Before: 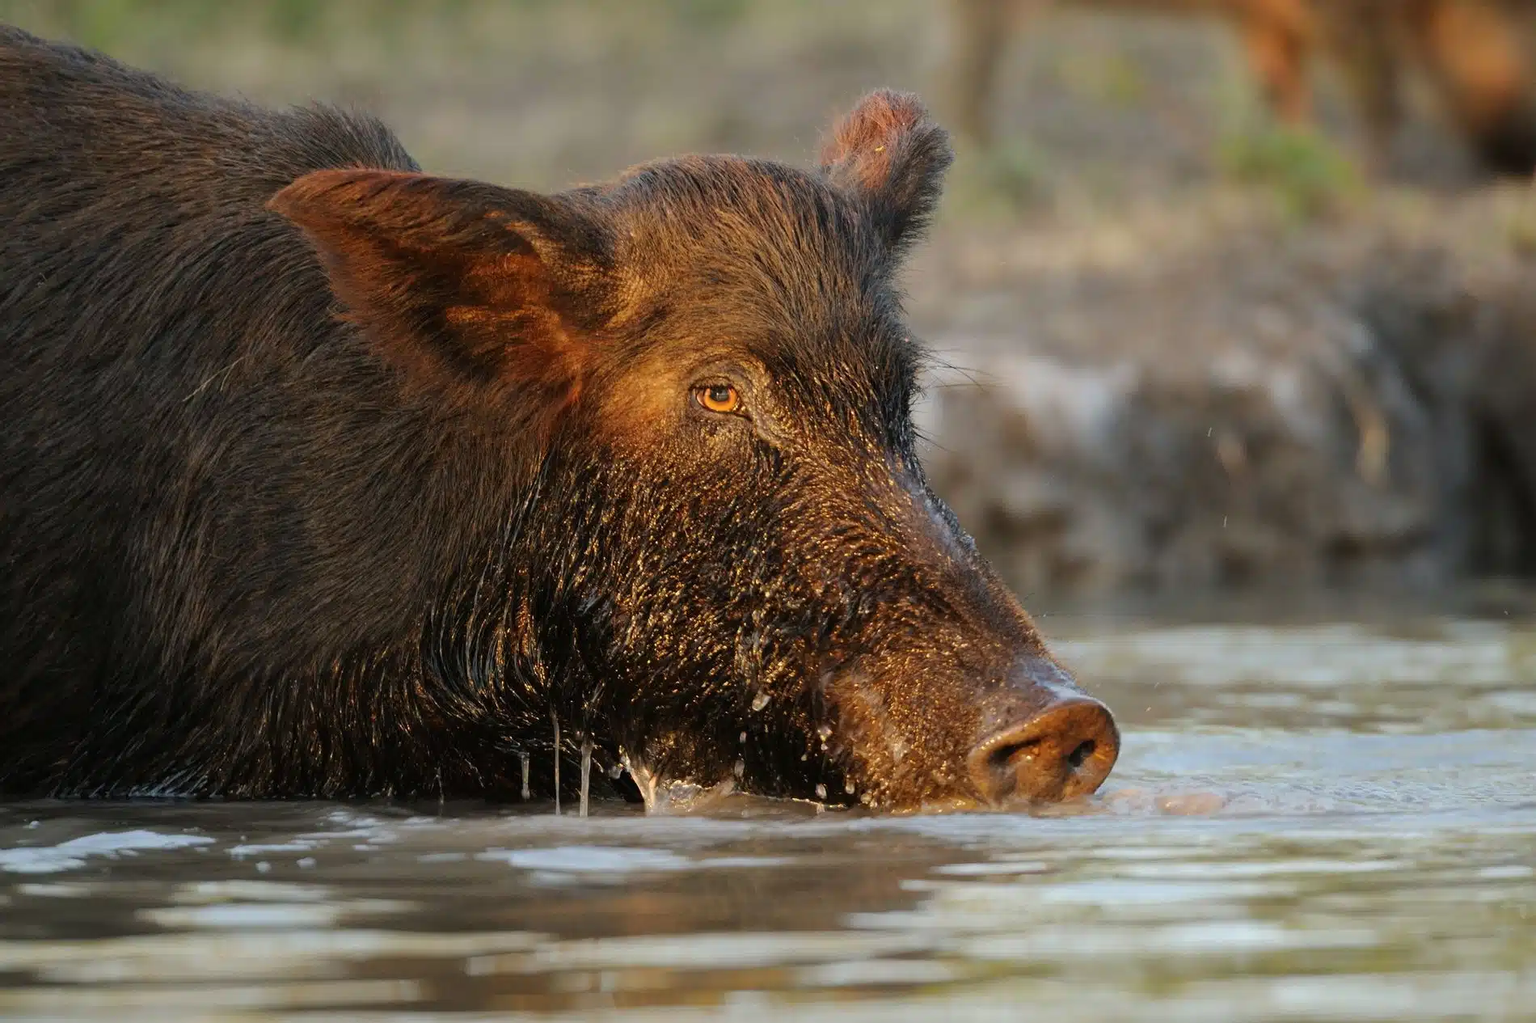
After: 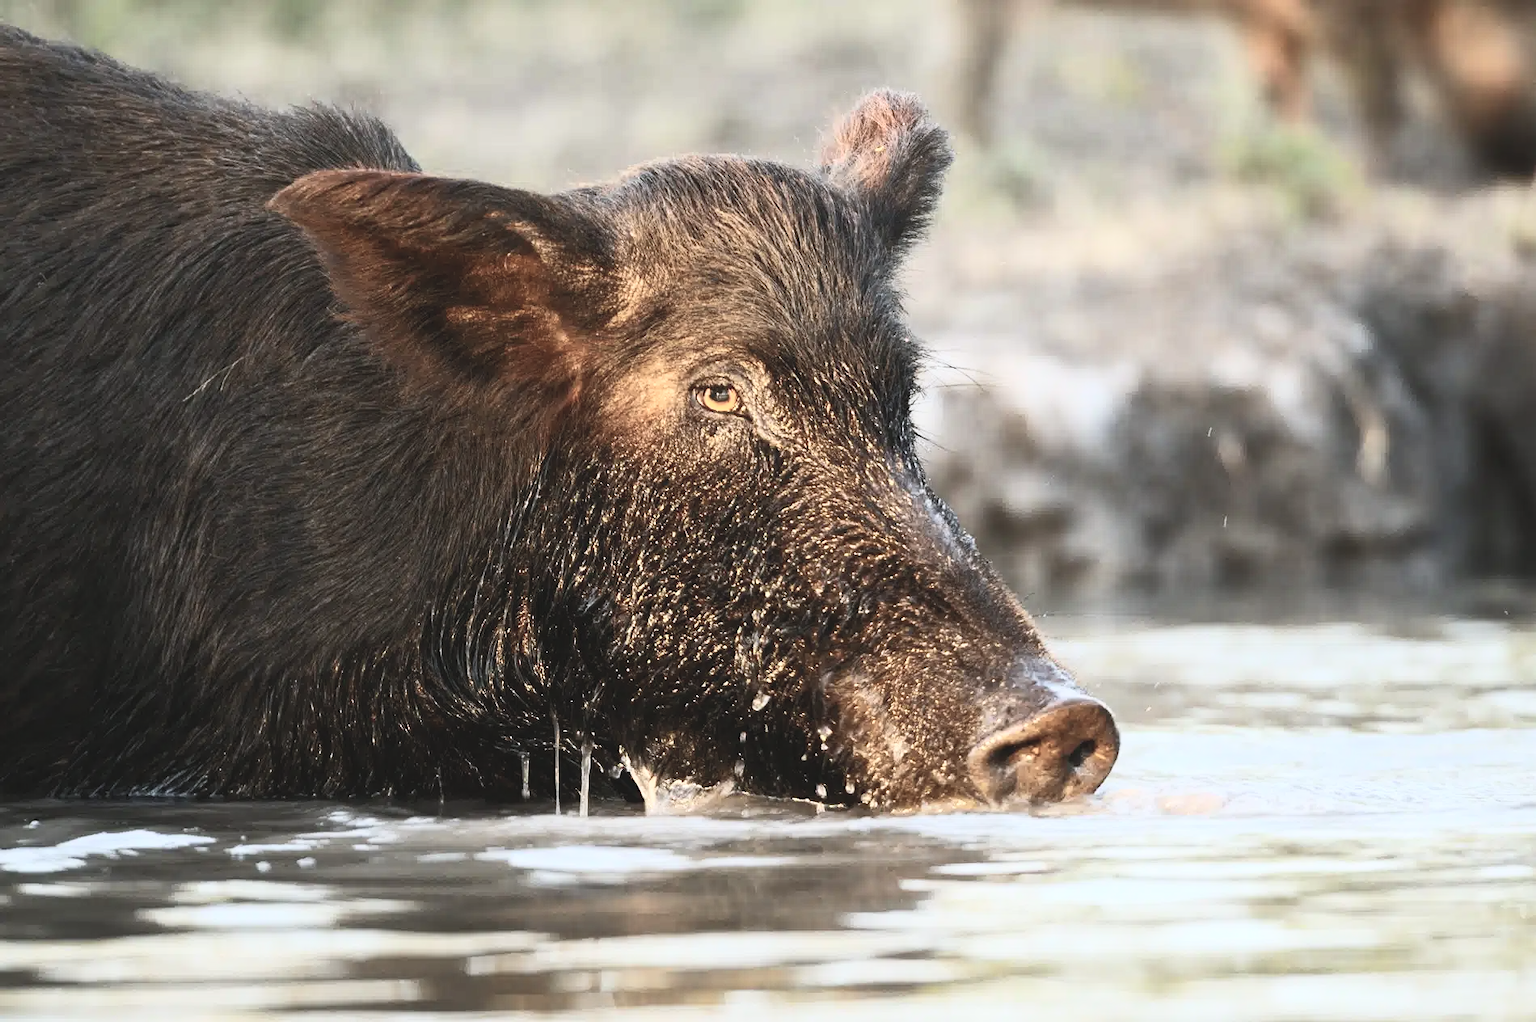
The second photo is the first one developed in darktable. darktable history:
exposure: black level correction -0.003, exposure 0.04 EV, compensate highlight preservation false
white balance: red 0.983, blue 1.036
contrast brightness saturation: contrast 0.57, brightness 0.57, saturation -0.34
